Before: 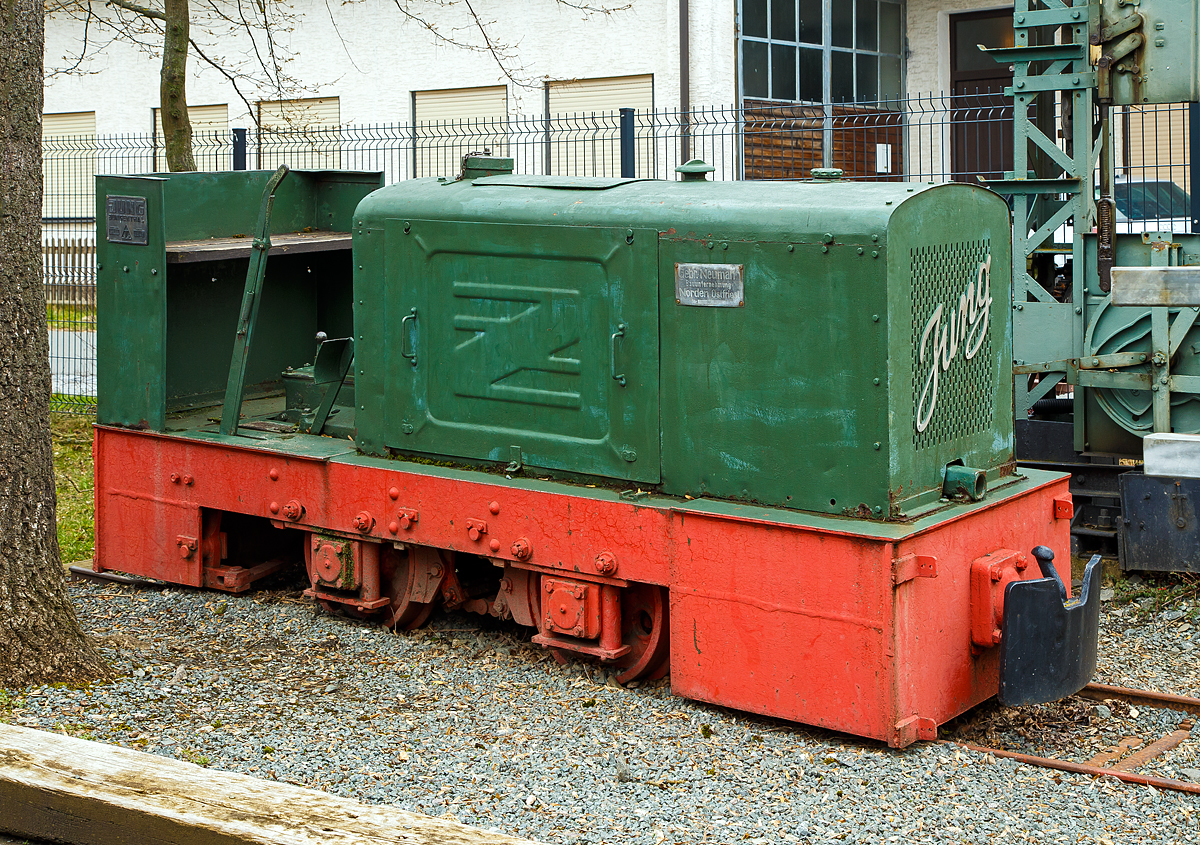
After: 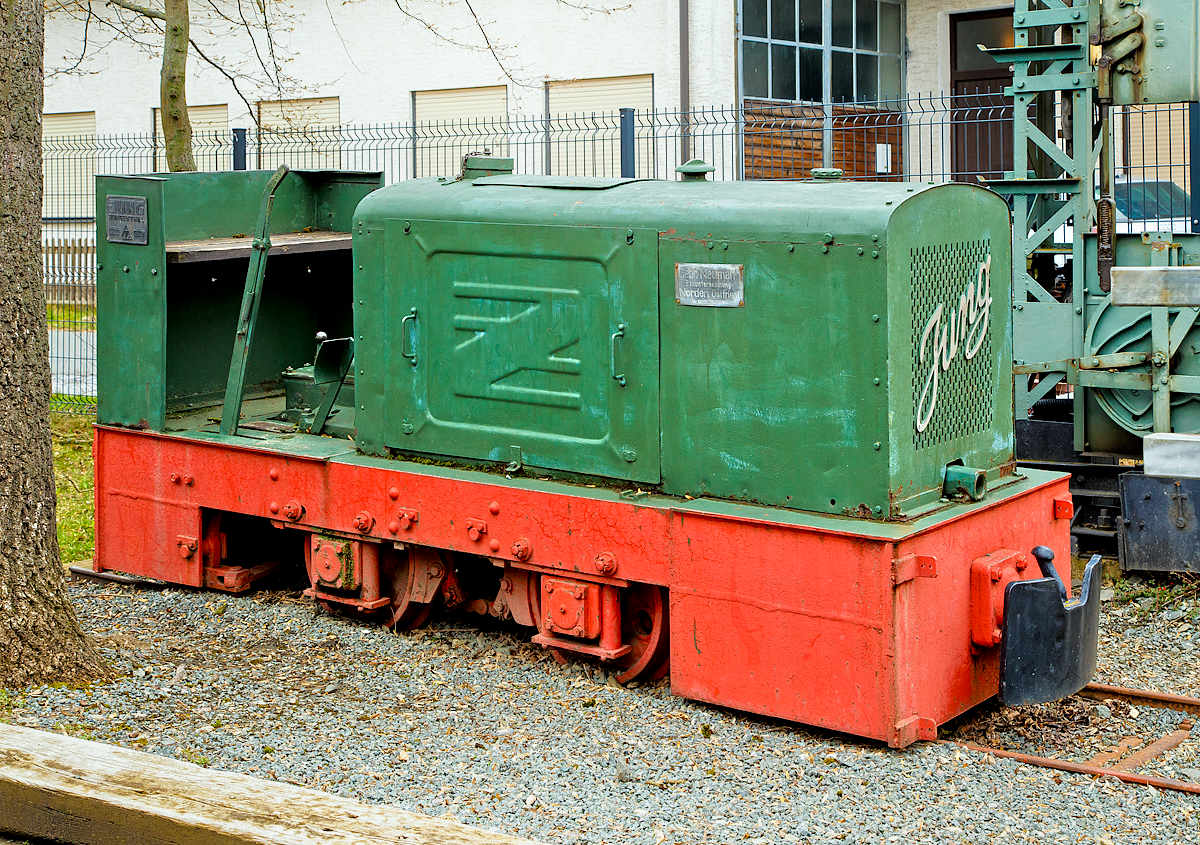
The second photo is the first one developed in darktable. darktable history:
exposure: black level correction 0.006, exposure -0.226 EV, compensate highlight preservation false
tone equalizer: -7 EV 0.15 EV, -6 EV 0.6 EV, -5 EV 1.15 EV, -4 EV 1.33 EV, -3 EV 1.15 EV, -2 EV 0.6 EV, -1 EV 0.15 EV, mask exposure compensation -0.5 EV
shadows and highlights: highlights 70.7, soften with gaussian
